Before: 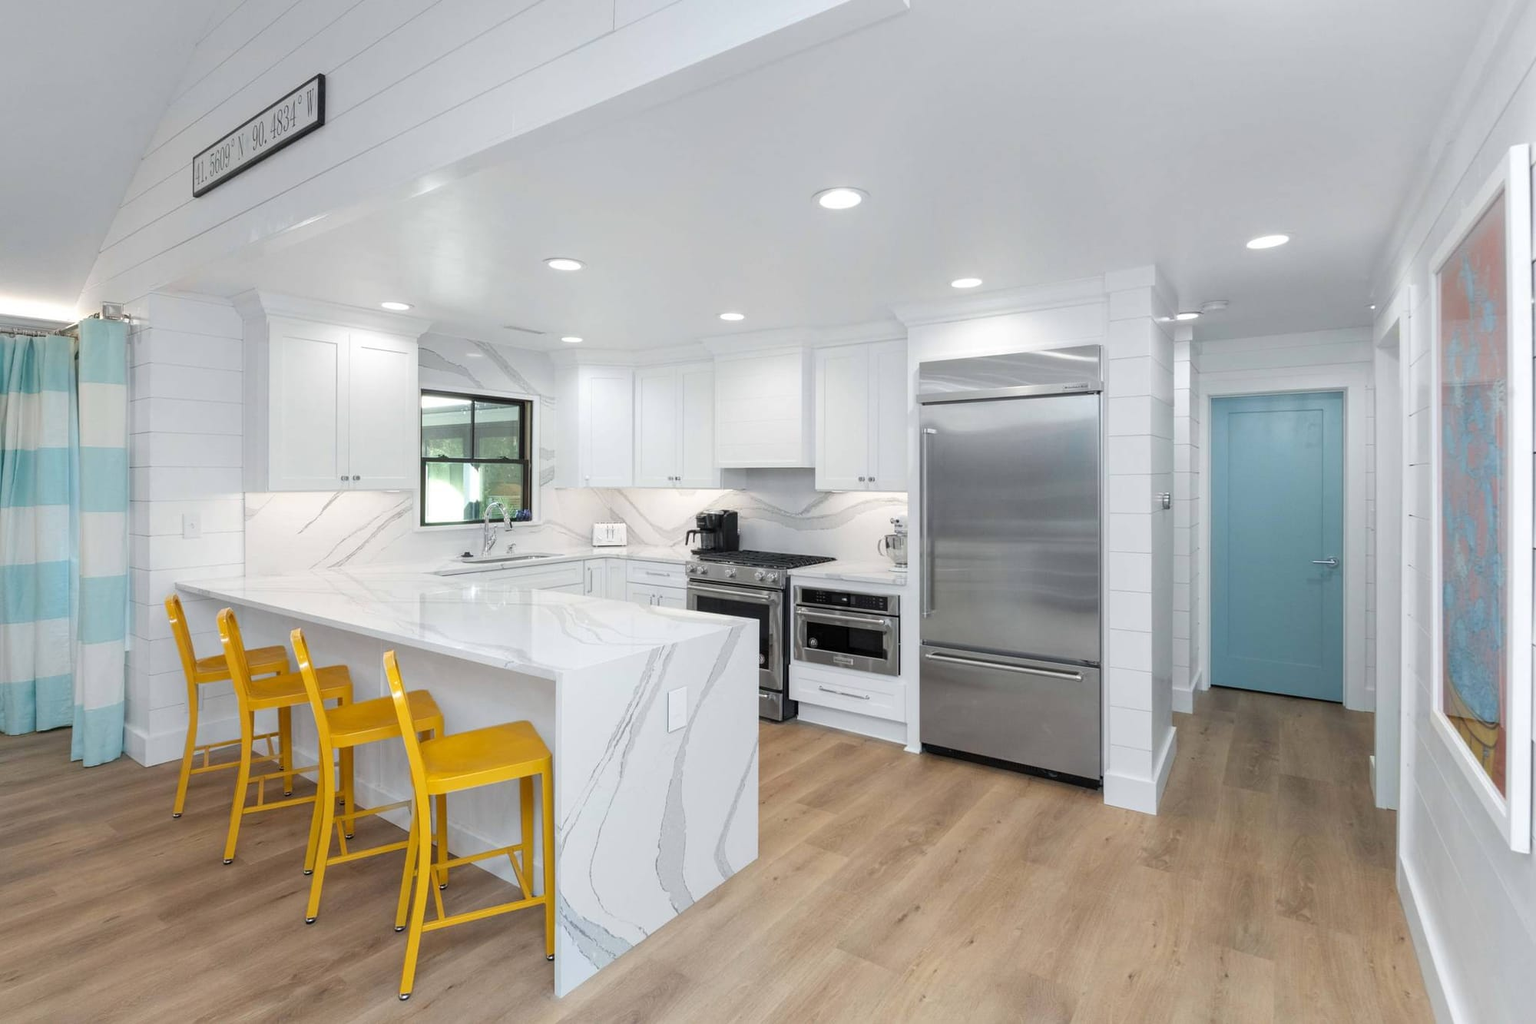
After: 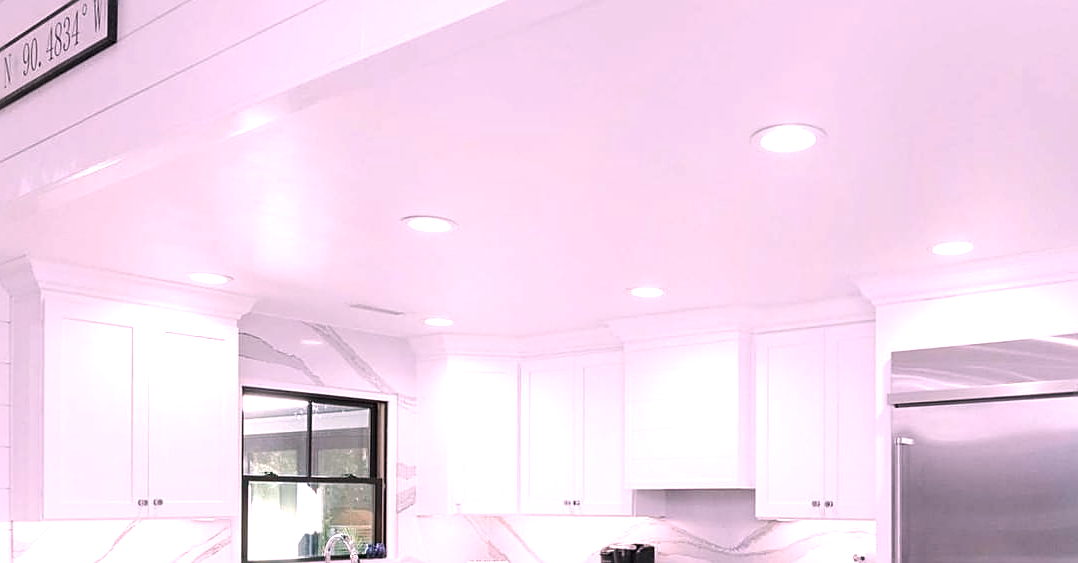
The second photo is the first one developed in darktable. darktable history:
sharpen: on, module defaults
crop: left 15.306%, top 9.065%, right 30.789%, bottom 48.638%
tone equalizer: -8 EV -0.417 EV, -7 EV -0.389 EV, -6 EV -0.333 EV, -5 EV -0.222 EV, -3 EV 0.222 EV, -2 EV 0.333 EV, -1 EV 0.389 EV, +0 EV 0.417 EV, edges refinement/feathering 500, mask exposure compensation -1.57 EV, preserve details no
white balance: red 1.188, blue 1.11
